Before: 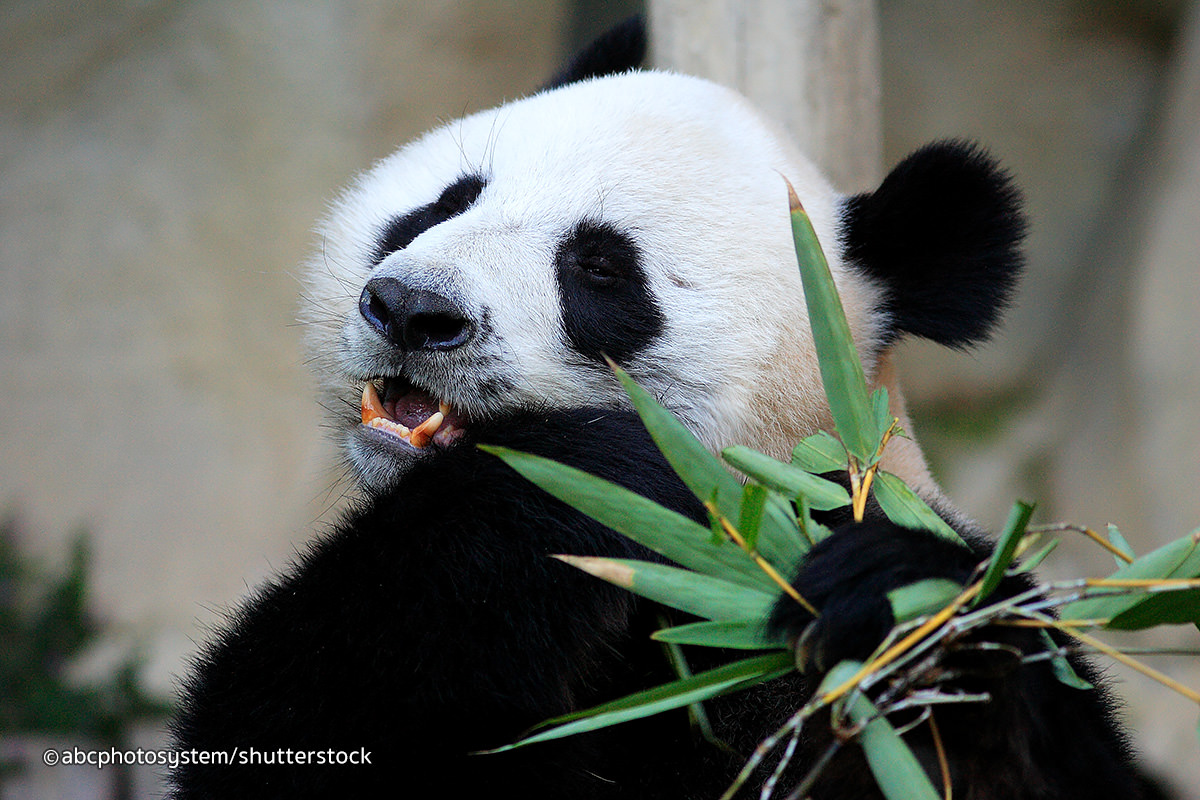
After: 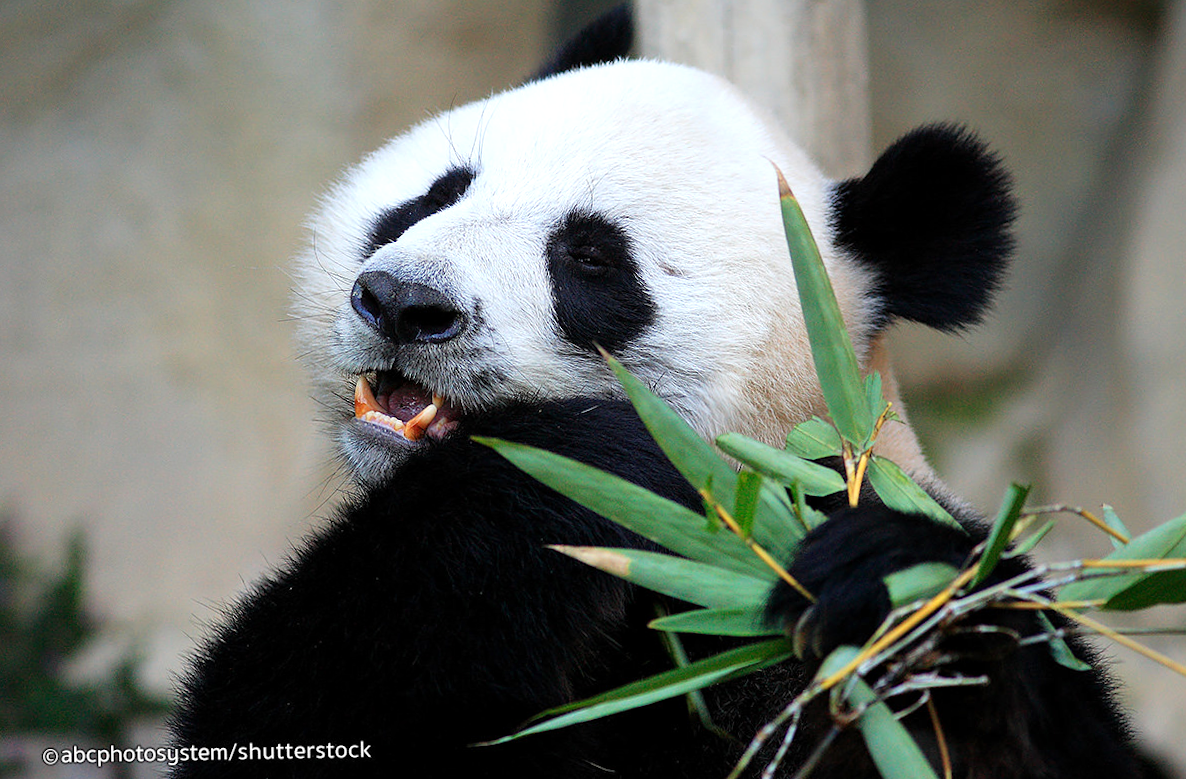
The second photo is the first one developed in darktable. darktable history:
rotate and perspective: rotation -1°, crop left 0.011, crop right 0.989, crop top 0.025, crop bottom 0.975
exposure: exposure 0.2 EV, compensate highlight preservation false
